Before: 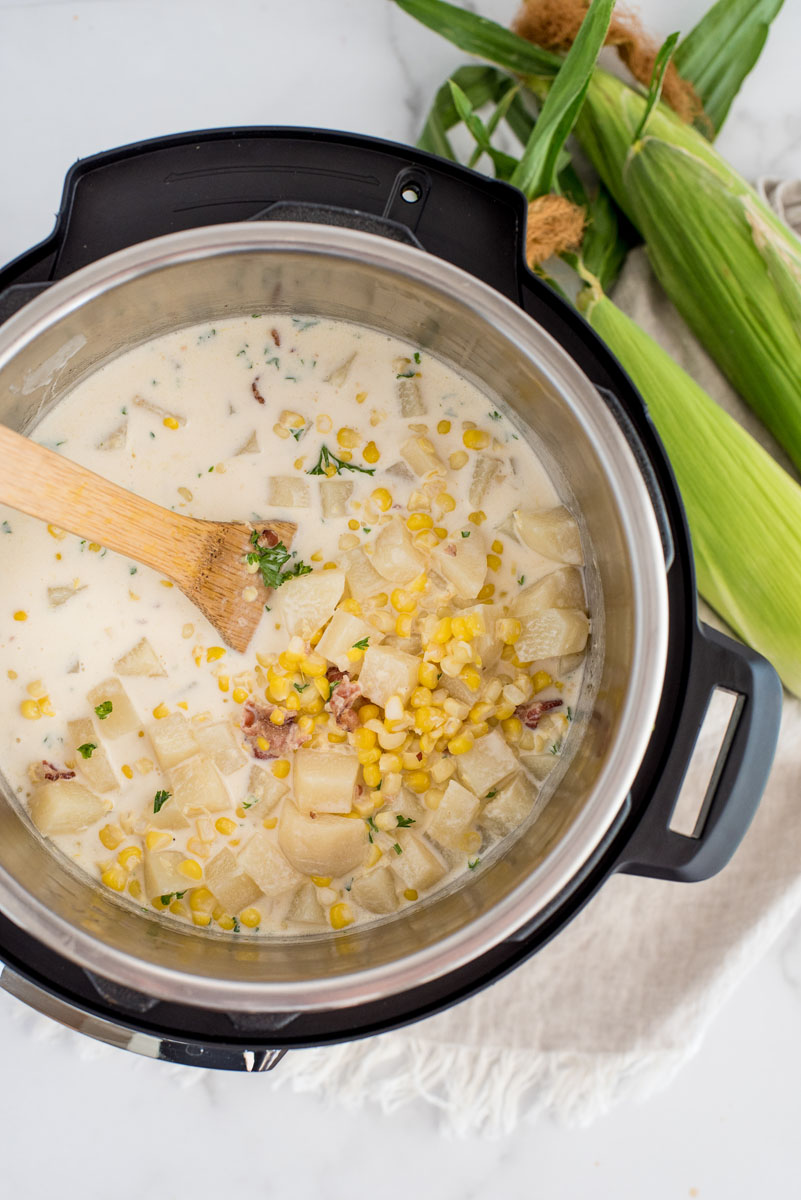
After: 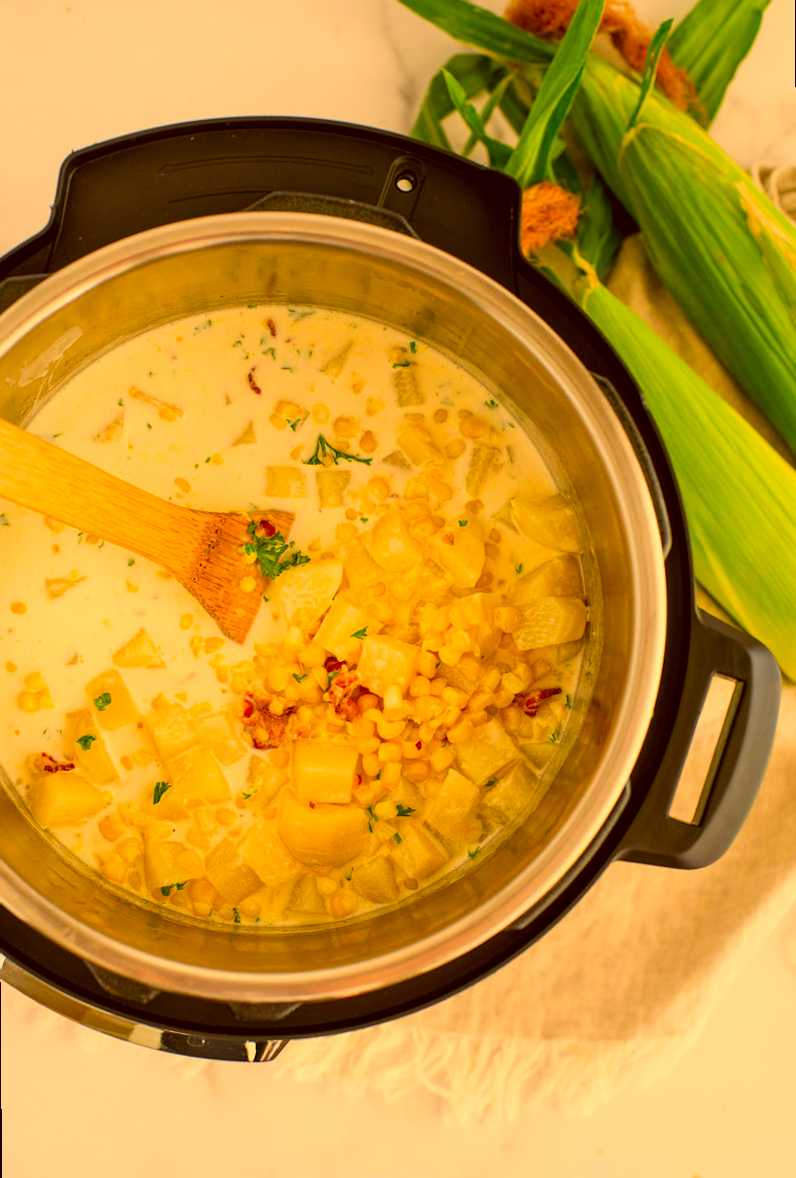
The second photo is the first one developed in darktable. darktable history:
rotate and perspective: rotation -0.45°, automatic cropping original format, crop left 0.008, crop right 0.992, crop top 0.012, crop bottom 0.988
color correction: highlights a* 10.44, highlights b* 30.04, shadows a* 2.73, shadows b* 17.51, saturation 1.72
